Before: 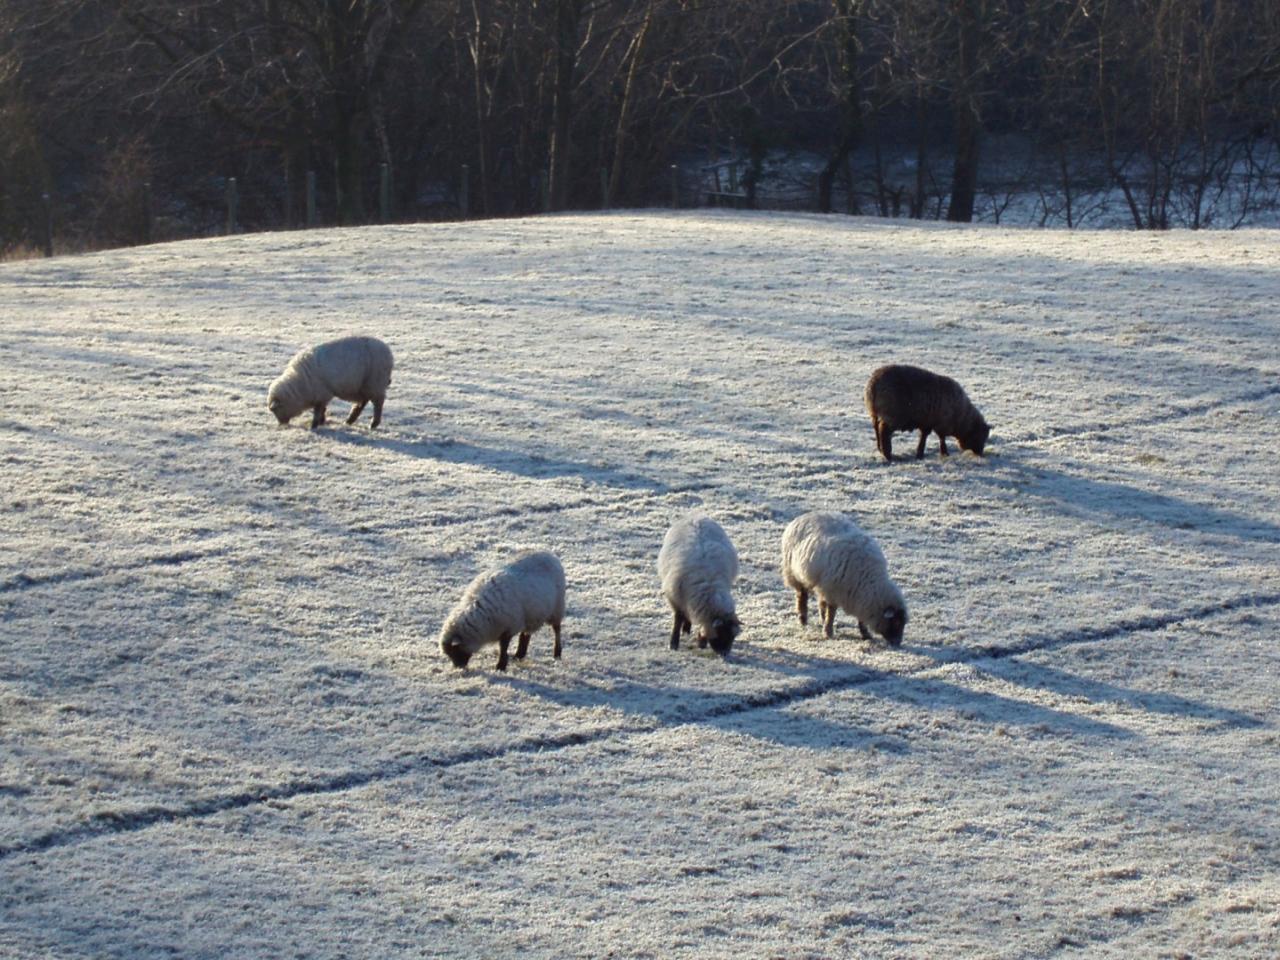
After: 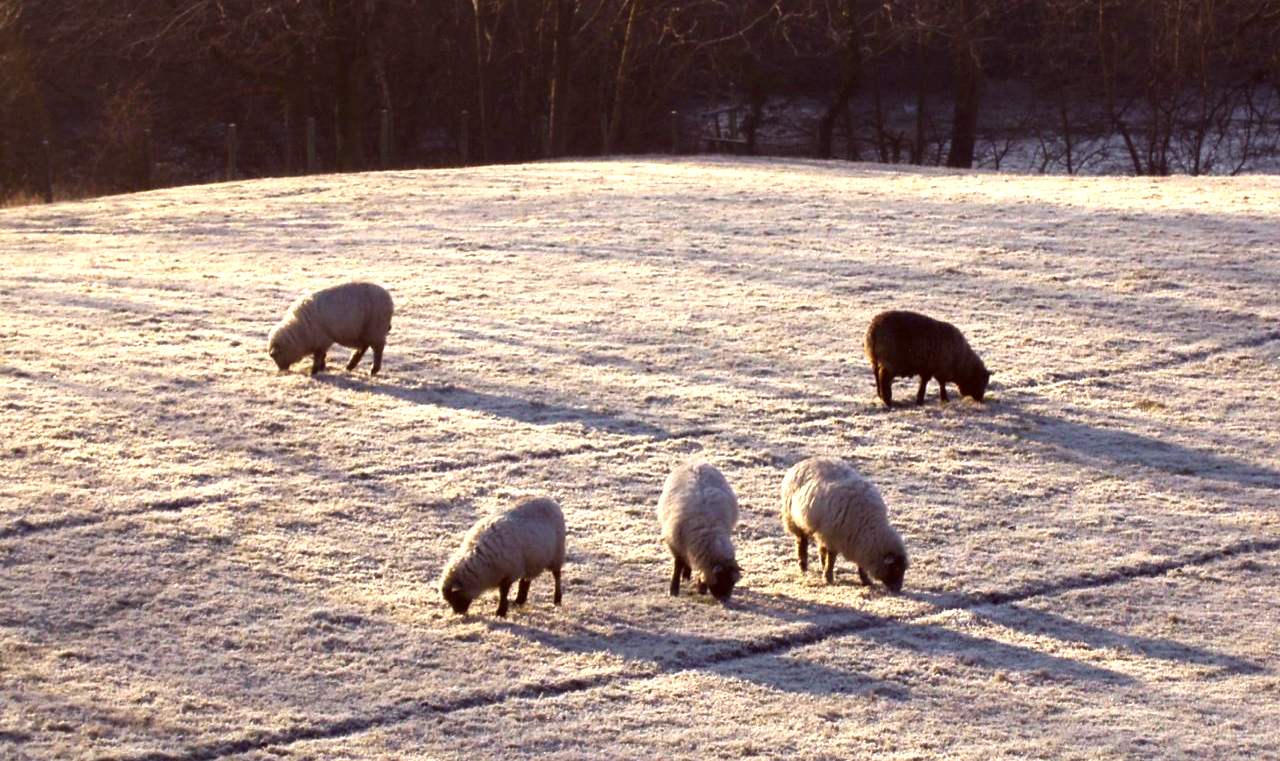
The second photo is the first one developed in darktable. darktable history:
crop and rotate: top 5.651%, bottom 14.983%
color correction: highlights a* 6.43, highlights b* 7.79, shadows a* 6.68, shadows b* 7.19, saturation 0.893
color balance rgb: shadows lift › chroma 2.044%, shadows lift › hue 216.66°, power › chroma 1.543%, power › hue 28.26°, perceptual saturation grading › global saturation 30.583%, perceptual brilliance grading › global brilliance 20.245%, perceptual brilliance grading › shadows -39.836%, global vibrance 20%
